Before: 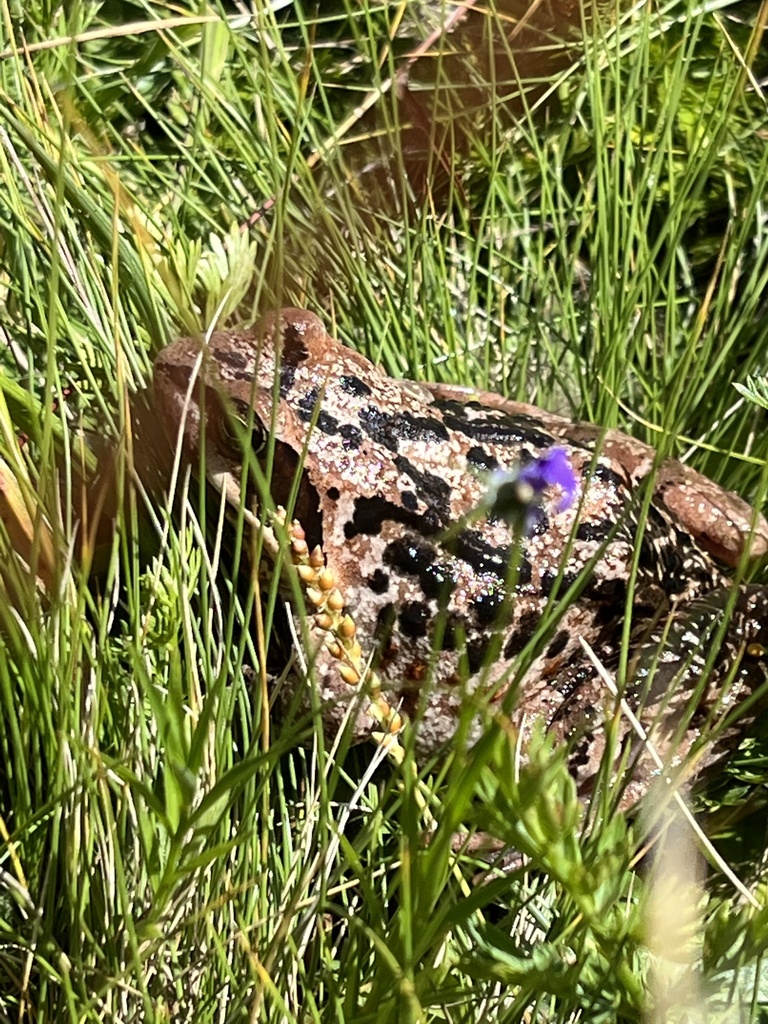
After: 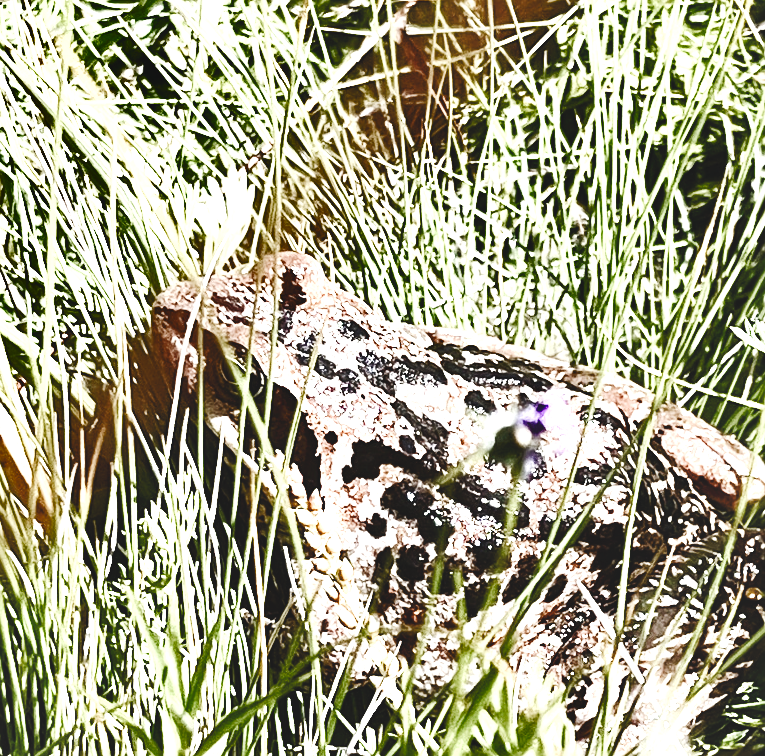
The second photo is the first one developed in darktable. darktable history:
crop: left 0.302%, top 5.494%, bottom 19.894%
sharpen: on, module defaults
tone curve: curves: ch0 [(0, 0) (0.003, 0.117) (0.011, 0.118) (0.025, 0.123) (0.044, 0.13) (0.069, 0.137) (0.1, 0.149) (0.136, 0.157) (0.177, 0.184) (0.224, 0.217) (0.277, 0.257) (0.335, 0.324) (0.399, 0.406) (0.468, 0.511) (0.543, 0.609) (0.623, 0.712) (0.709, 0.8) (0.801, 0.877) (0.898, 0.938) (1, 1)], preserve colors none
color balance rgb: perceptual saturation grading › global saturation 20%, perceptual saturation grading › highlights -50.502%, perceptual saturation grading › shadows 31.017%, global vibrance -1.016%, saturation formula JzAzBz (2021)
shadows and highlights: shadows 52.97, soften with gaussian
contrast brightness saturation: contrast -0.046, saturation -0.408
tone equalizer: mask exposure compensation -0.485 EV
exposure: black level correction 0, exposure 1.491 EV, compensate exposure bias true, compensate highlight preservation false
